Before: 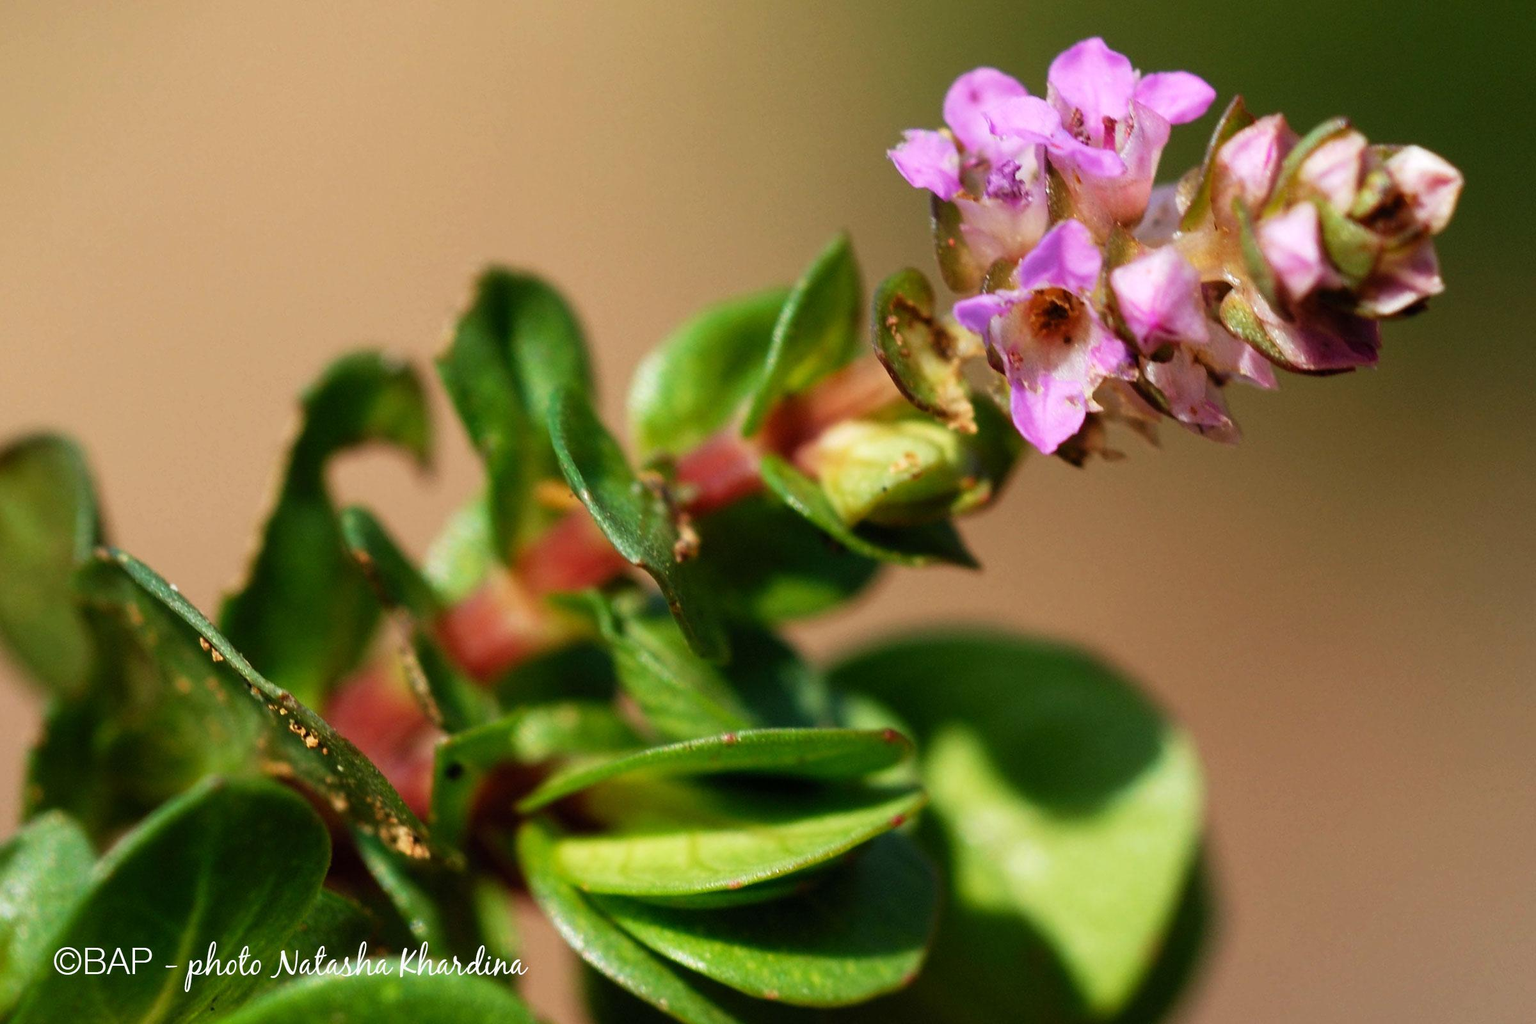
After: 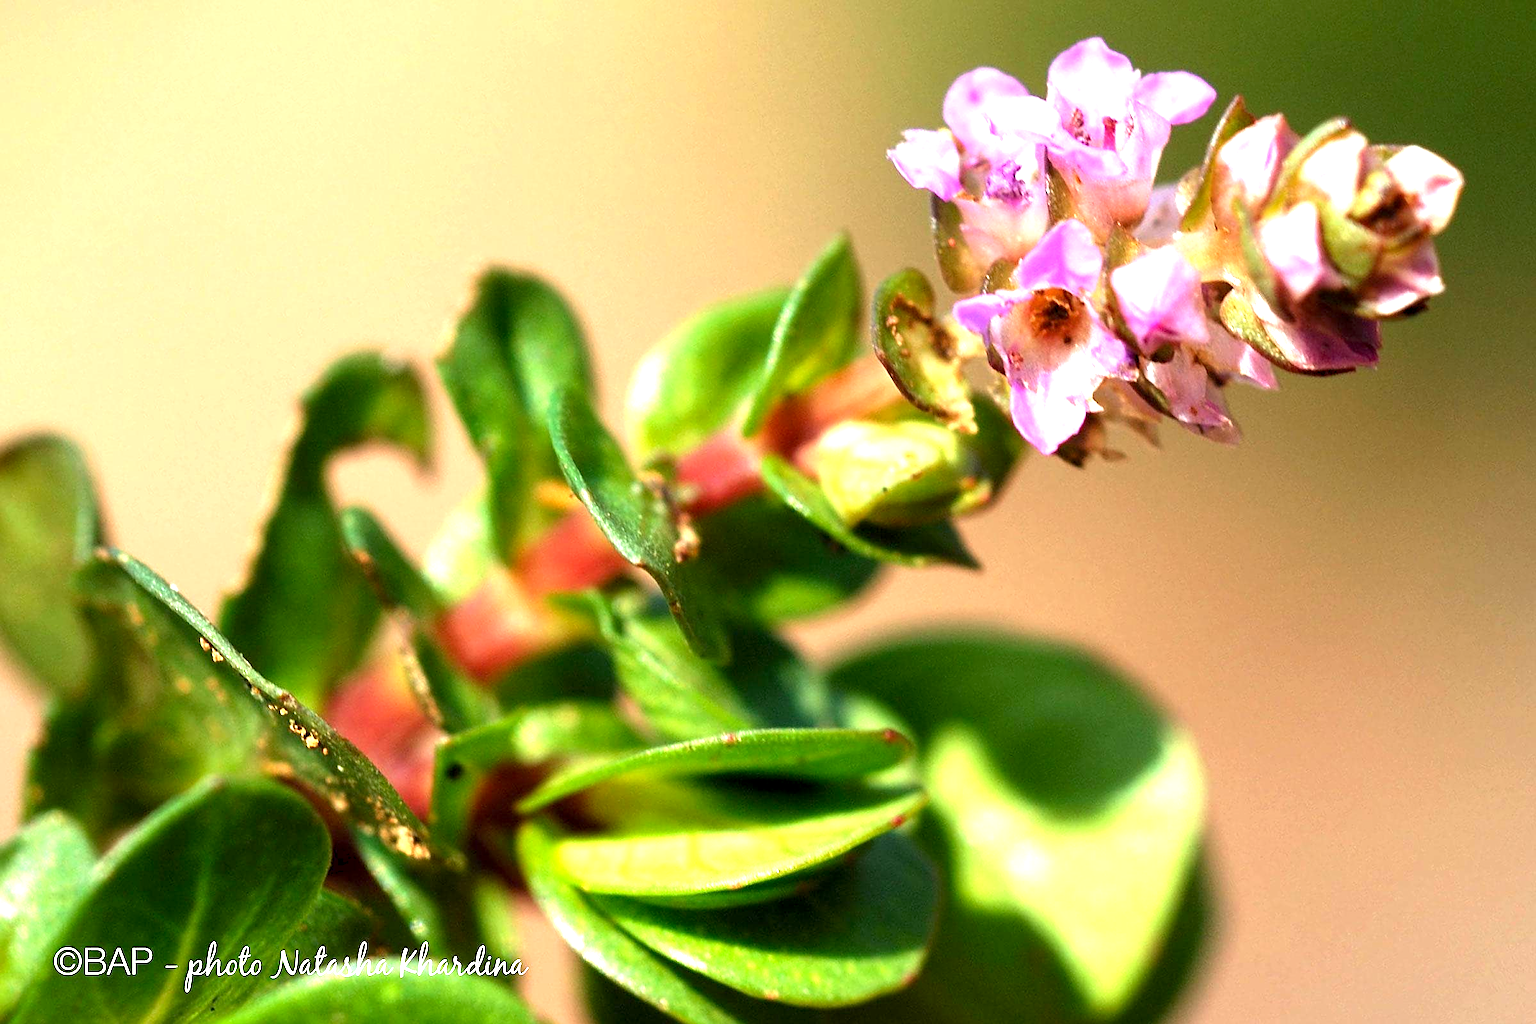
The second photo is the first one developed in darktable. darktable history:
sharpen: on, module defaults
levels: mode automatic, levels [0, 0.51, 1]
exposure: black level correction 0.002, exposure 1.323 EV, compensate highlight preservation false
